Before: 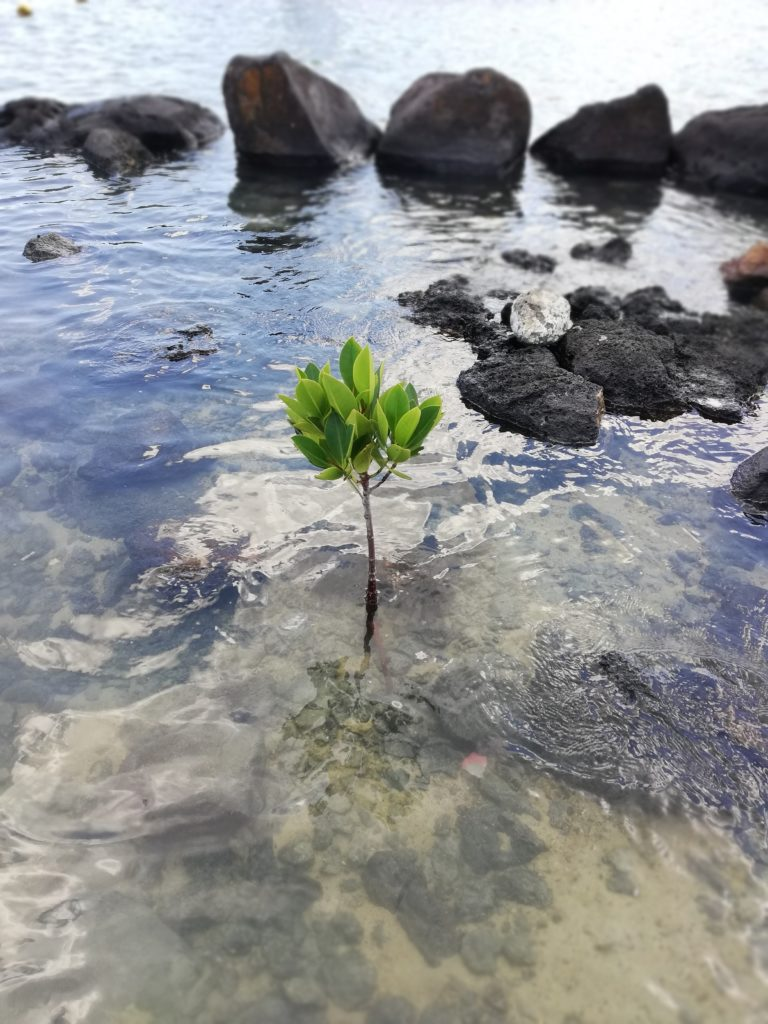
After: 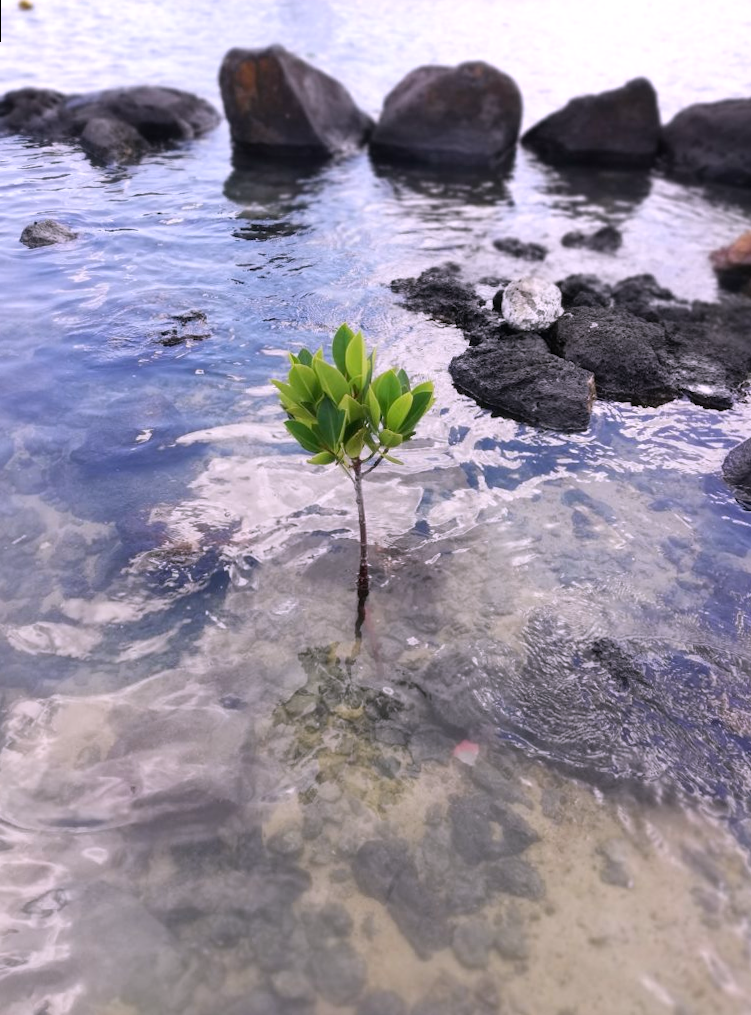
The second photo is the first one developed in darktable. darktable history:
rotate and perspective: rotation 0.226°, lens shift (vertical) -0.042, crop left 0.023, crop right 0.982, crop top 0.006, crop bottom 0.994
white balance: red 1.066, blue 1.119
